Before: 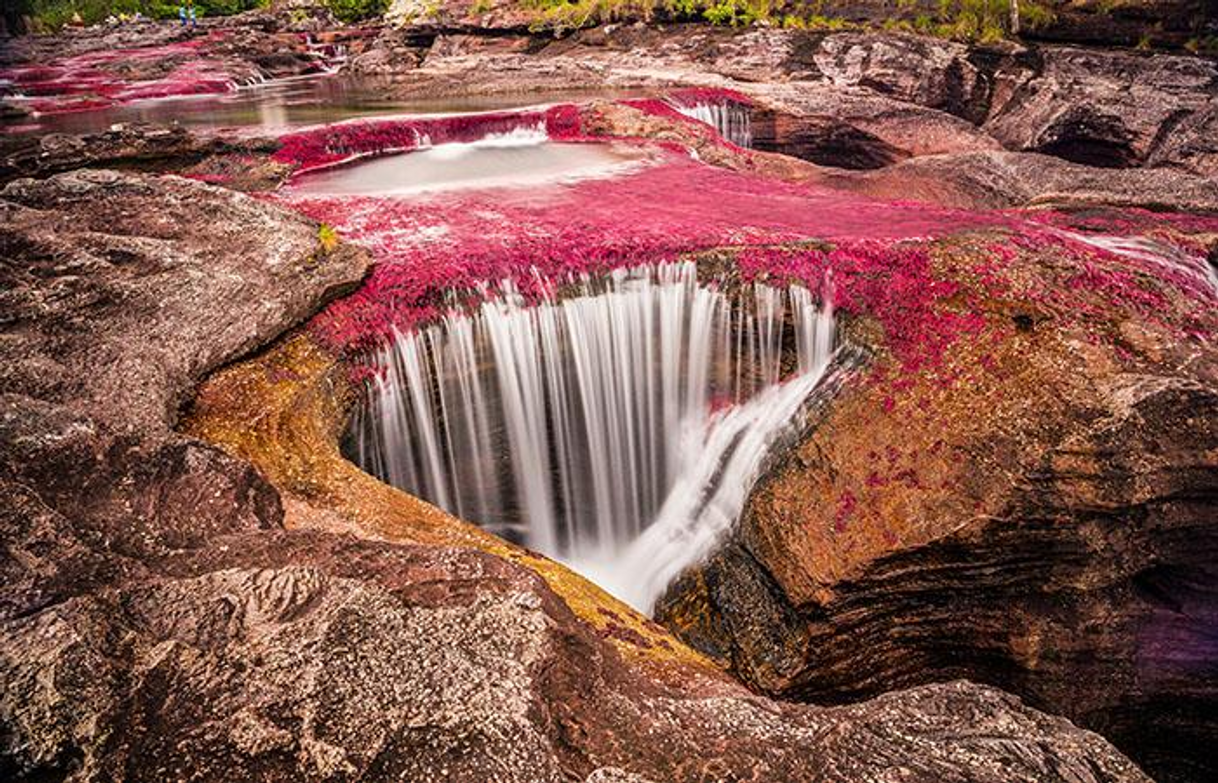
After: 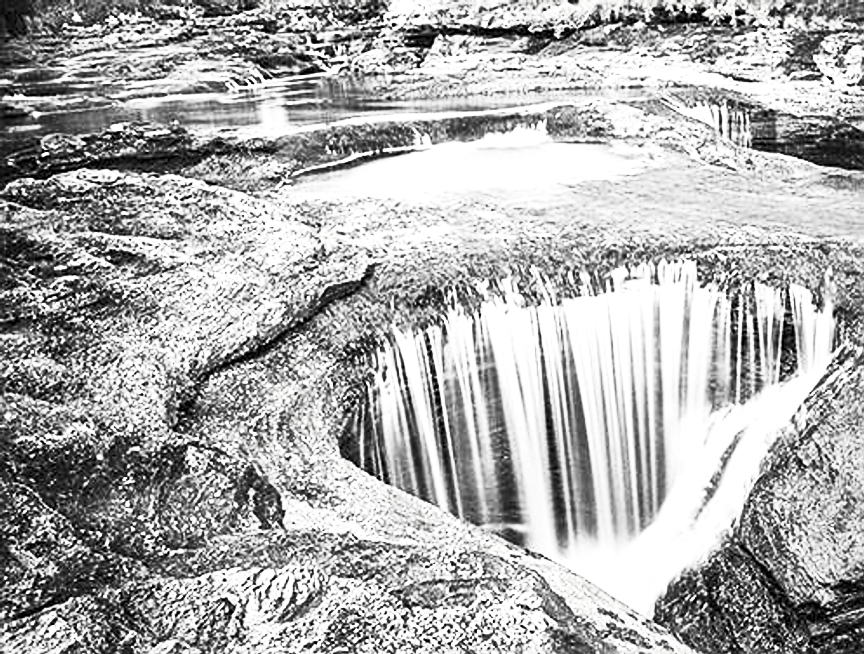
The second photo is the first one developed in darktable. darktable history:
contrast brightness saturation: contrast 0.547, brightness 0.451, saturation -0.995
crop: right 29.016%, bottom 16.403%
sharpen: on, module defaults
velvia: on, module defaults
local contrast: mode bilateral grid, contrast 19, coarseness 50, detail 119%, midtone range 0.2
exposure: black level correction 0, exposure 0.498 EV, compensate highlight preservation false
